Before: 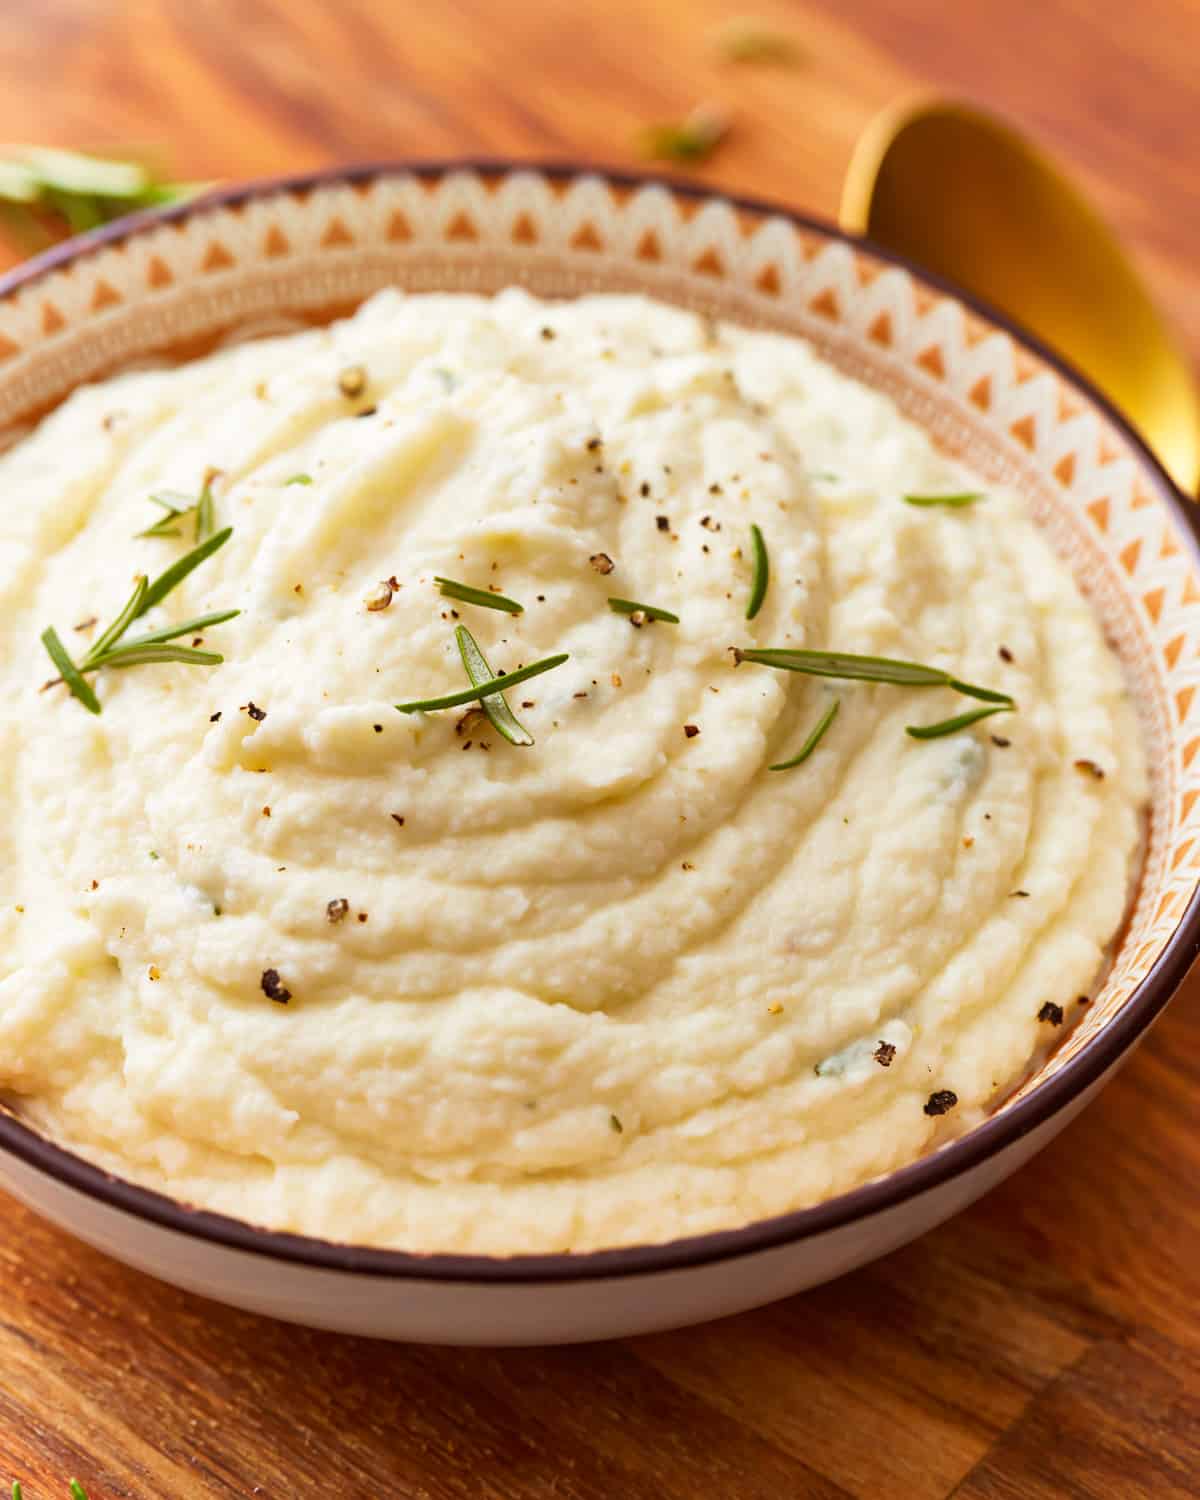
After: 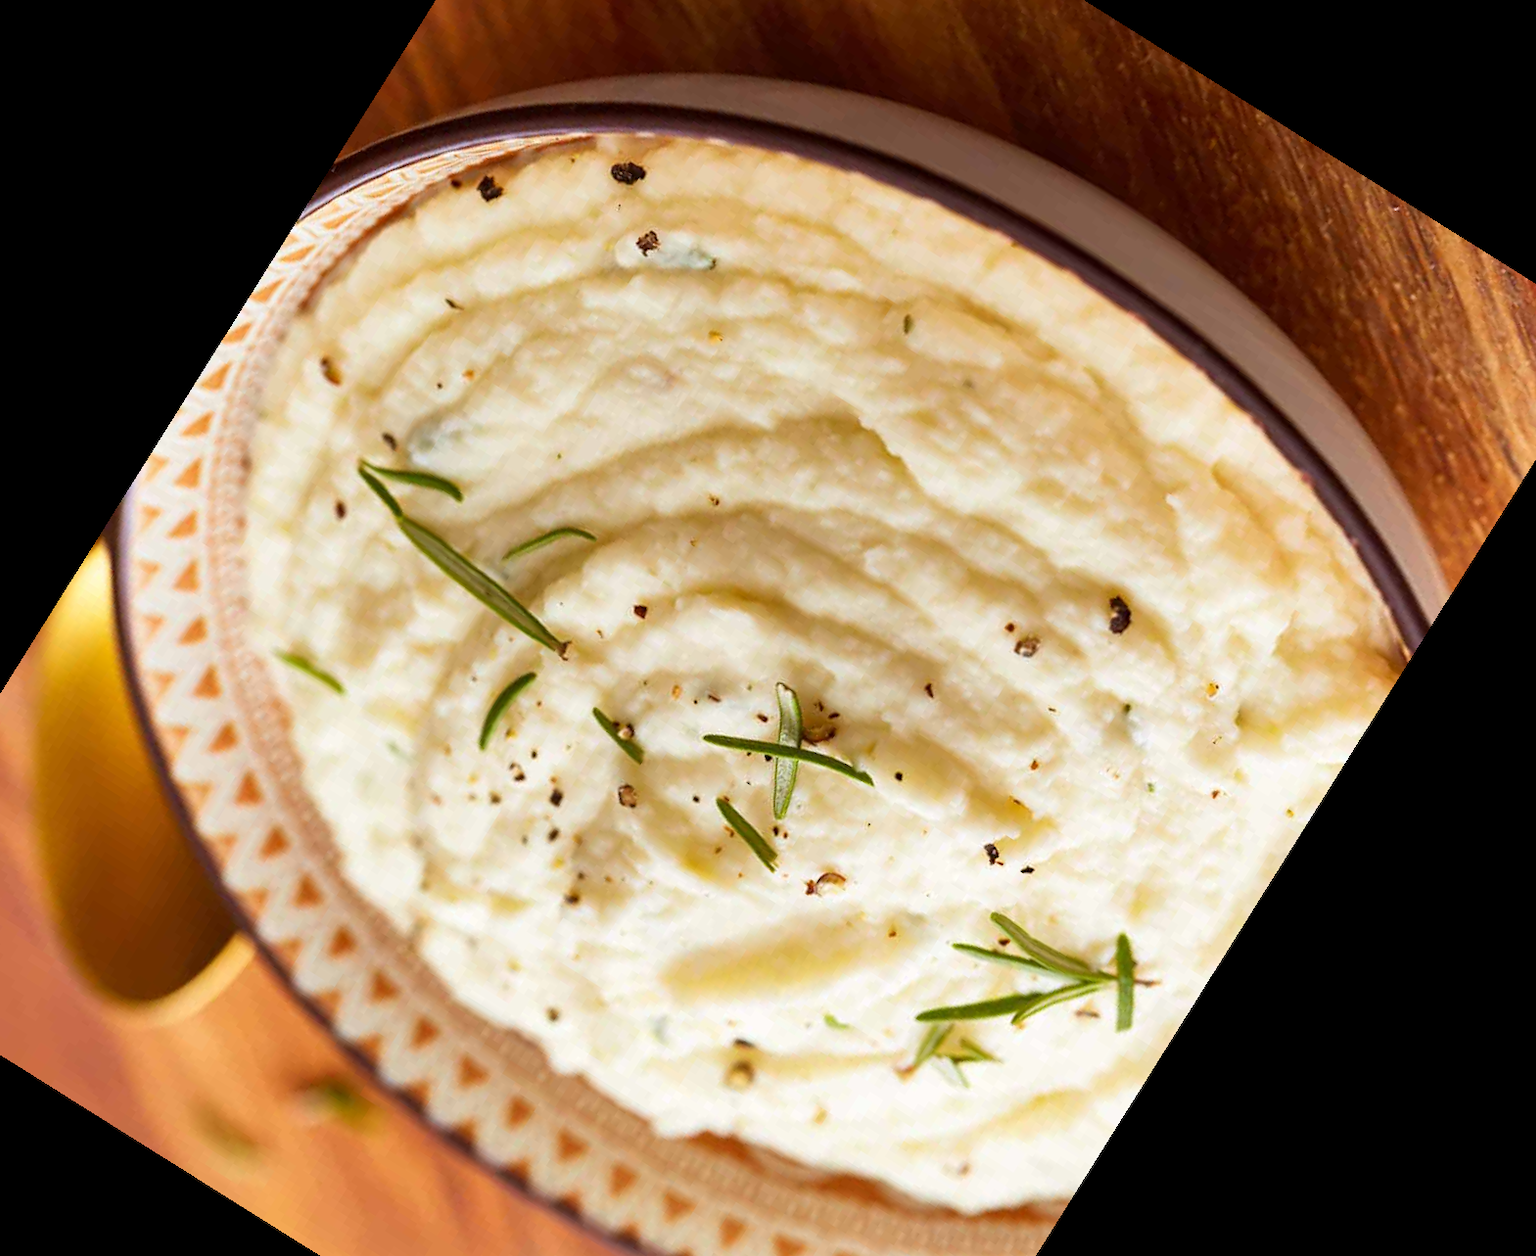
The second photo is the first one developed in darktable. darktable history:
color correction: highlights a* -0.282, highlights b* -0.069
crop and rotate: angle 147.87°, left 9.103%, top 15.585%, right 4.377%, bottom 17.112%
